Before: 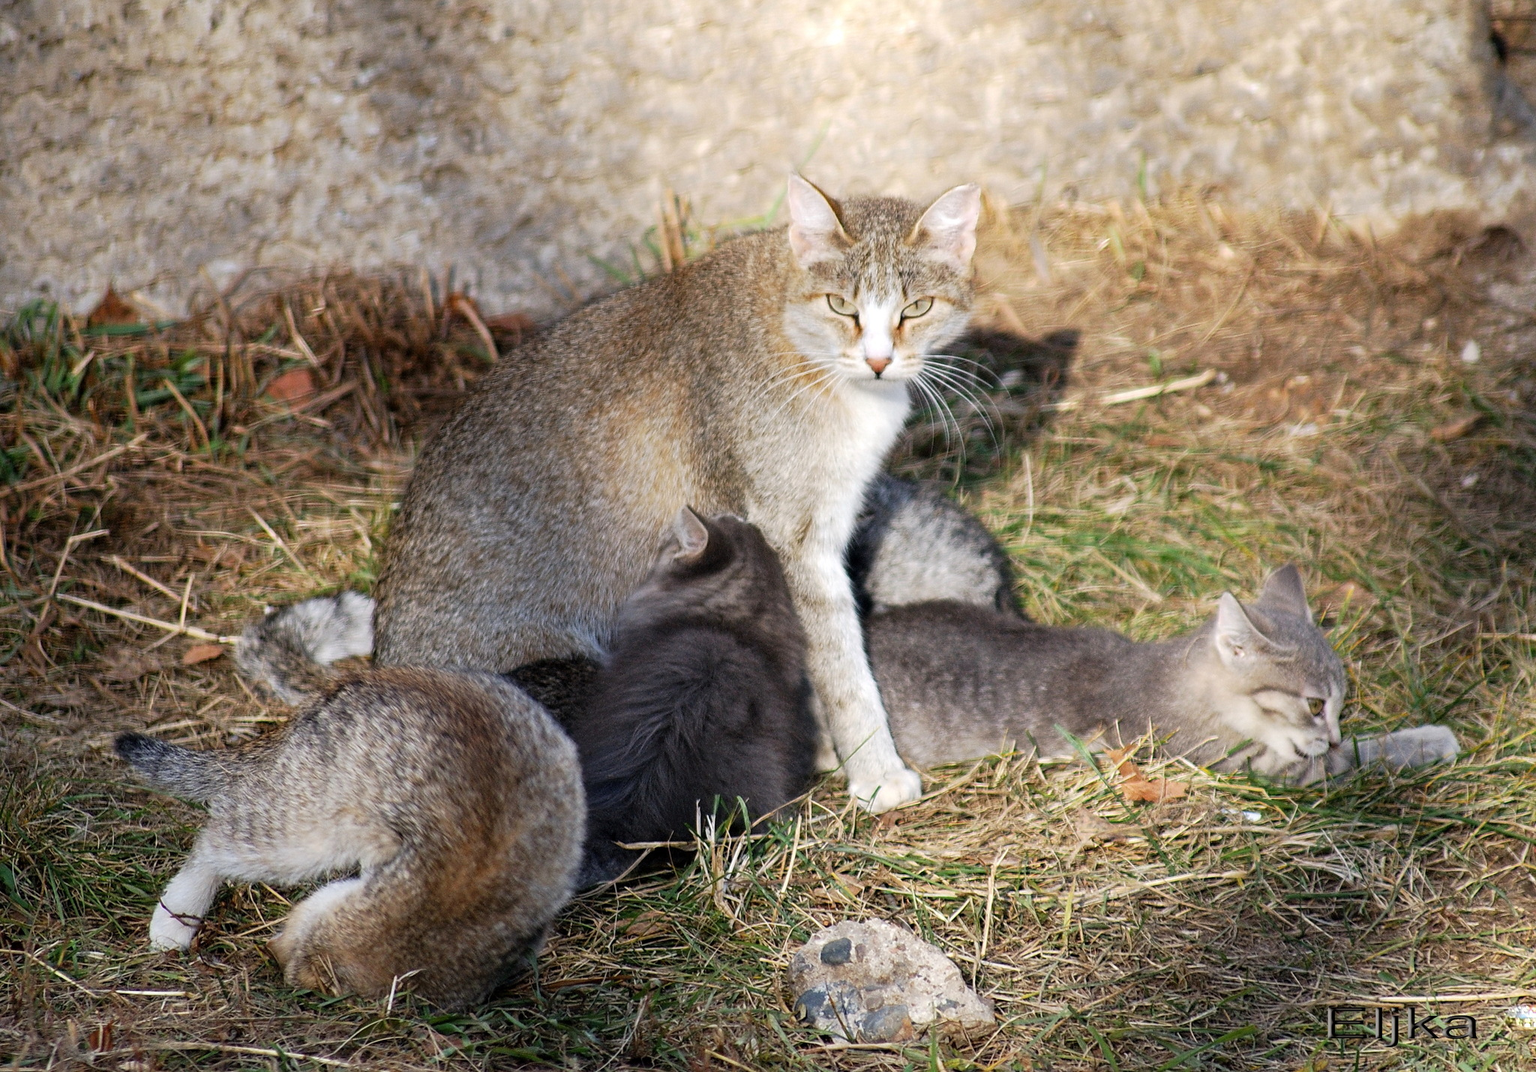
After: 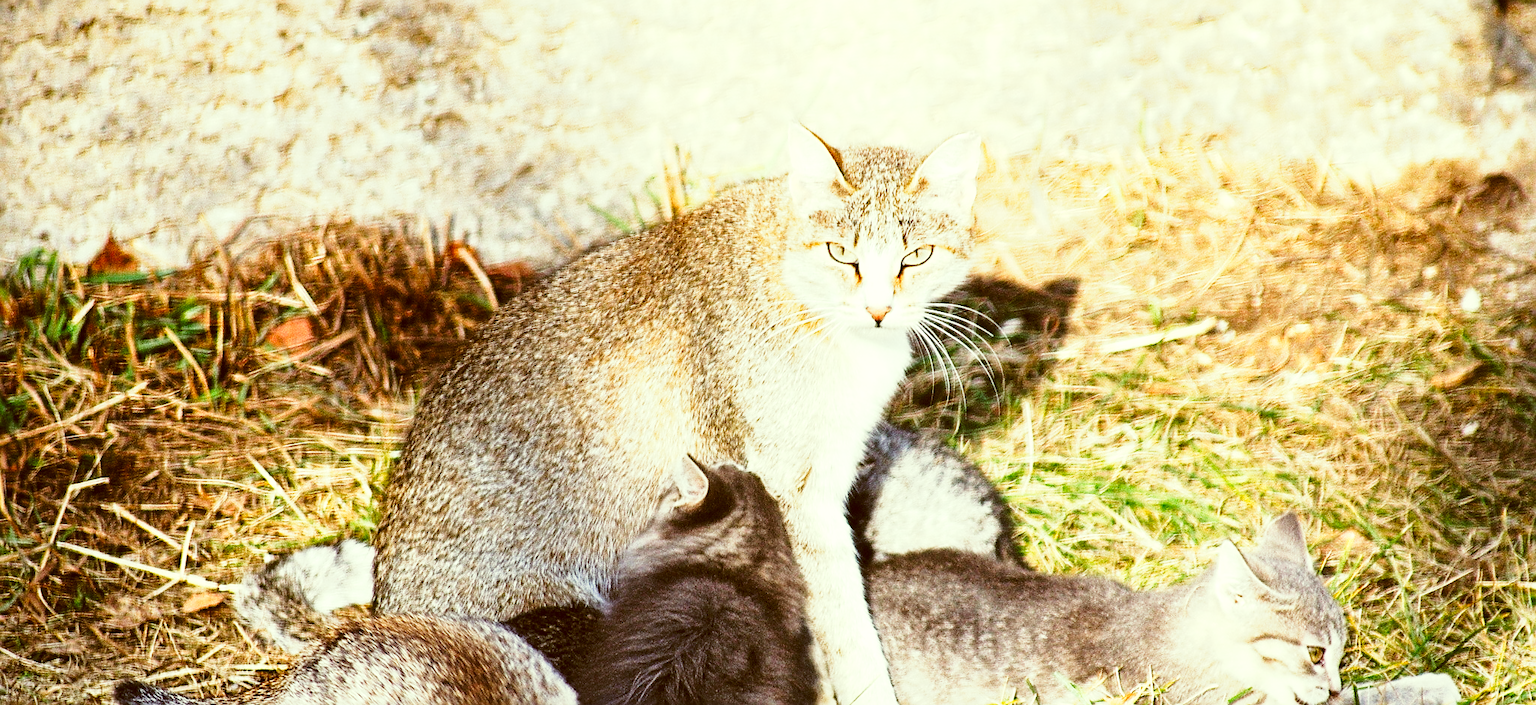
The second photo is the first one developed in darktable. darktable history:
sharpen: on, module defaults
crop and rotate: top 4.89%, bottom 29.211%
tone curve: curves: ch0 [(0, 0.031) (0.145, 0.106) (0.319, 0.269) (0.495, 0.544) (0.707, 0.833) (0.859, 0.931) (1, 0.967)]; ch1 [(0, 0) (0.279, 0.218) (0.424, 0.411) (0.495, 0.504) (0.538, 0.55) (0.578, 0.595) (0.707, 0.778) (1, 1)]; ch2 [(0, 0) (0.125, 0.089) (0.353, 0.329) (0.436, 0.432) (0.552, 0.554) (0.615, 0.674) (1, 1)], preserve colors none
local contrast: mode bilateral grid, contrast 20, coarseness 51, detail 120%, midtone range 0.2
exposure: black level correction 0, exposure 1 EV, compensate highlight preservation false
color correction: highlights a* -6.14, highlights b* 9.12, shadows a* 10.21, shadows b* 23.81
